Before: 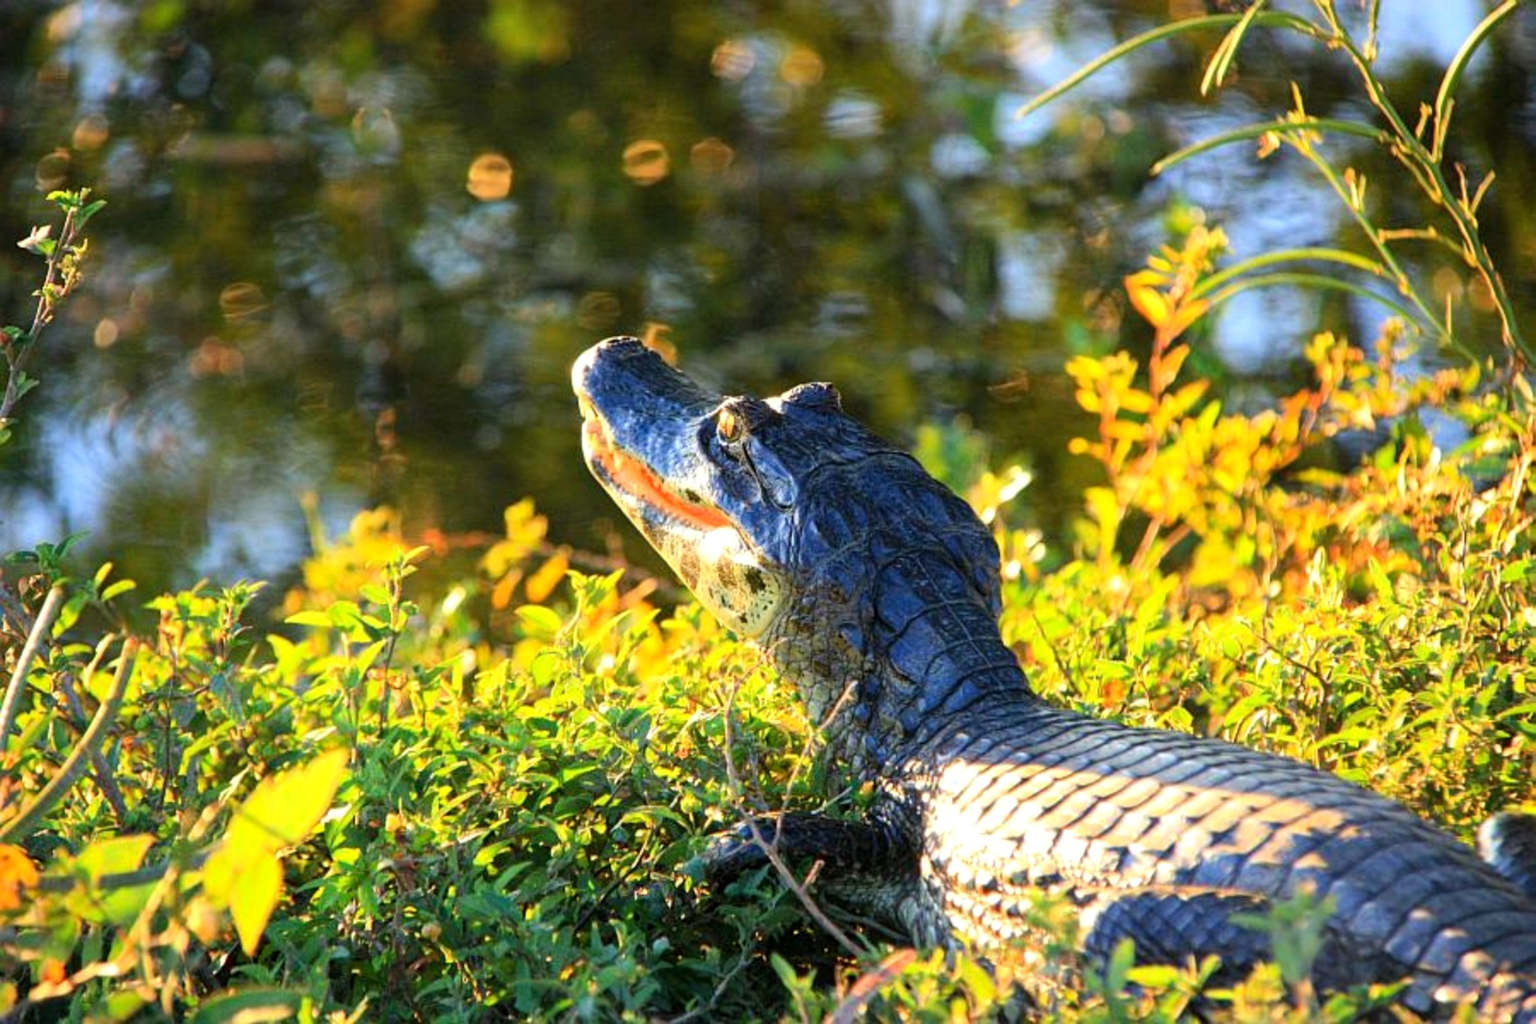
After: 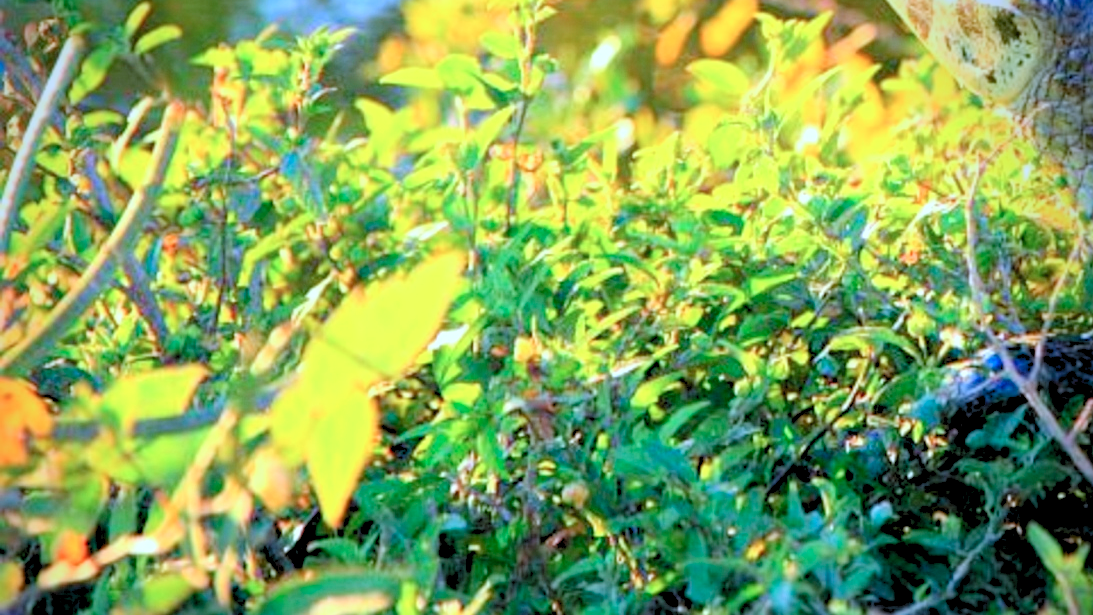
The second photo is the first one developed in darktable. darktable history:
crop and rotate: top 54.778%, right 46.61%, bottom 0.159%
color calibration: illuminant custom, x 0.39, y 0.392, temperature 3856.94 K
vignetting: brightness -0.629, saturation -0.007, center (-0.028, 0.239)
levels: levels [0.072, 0.414, 0.976]
